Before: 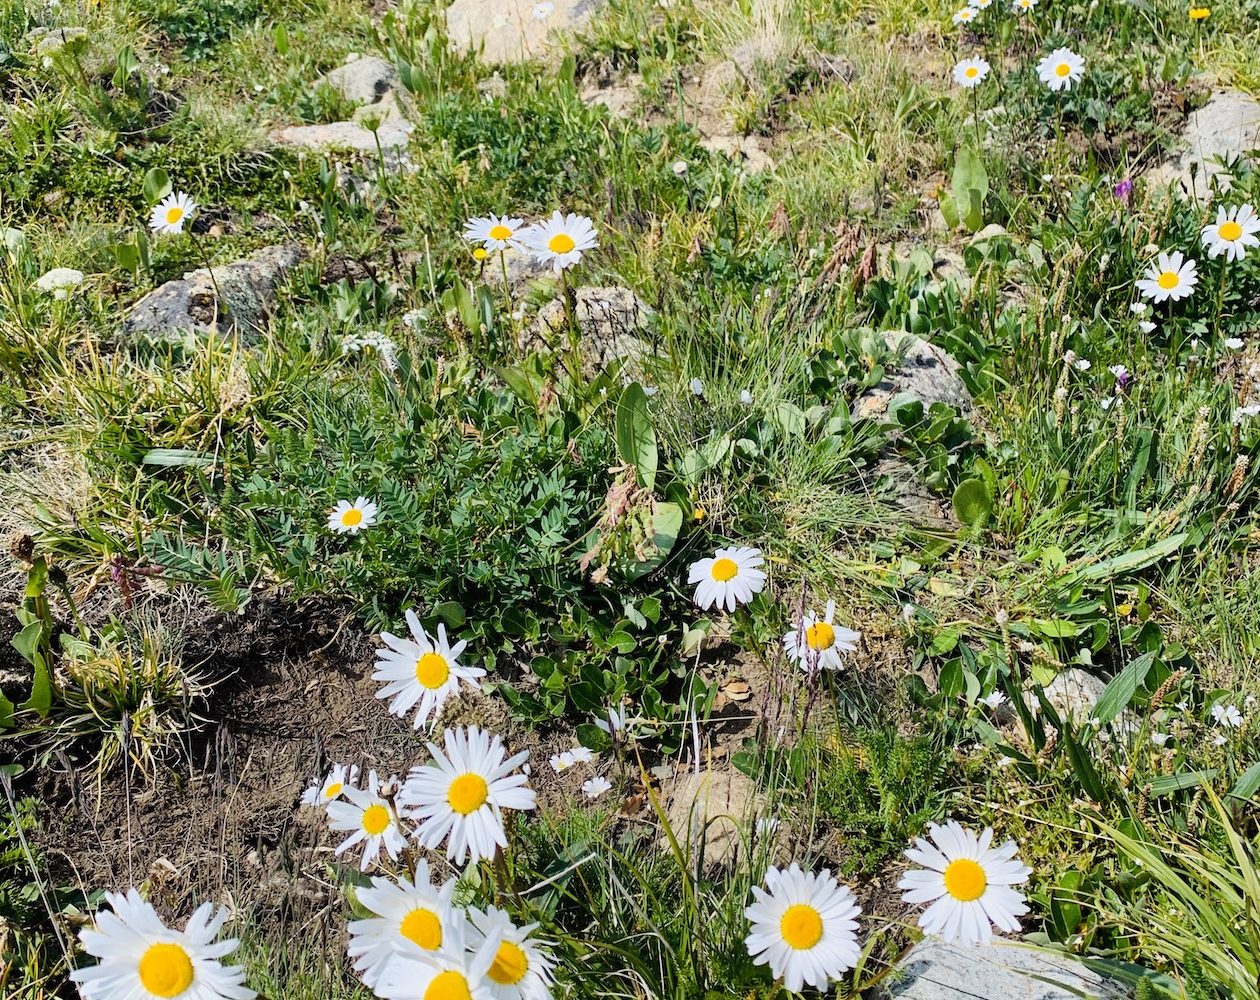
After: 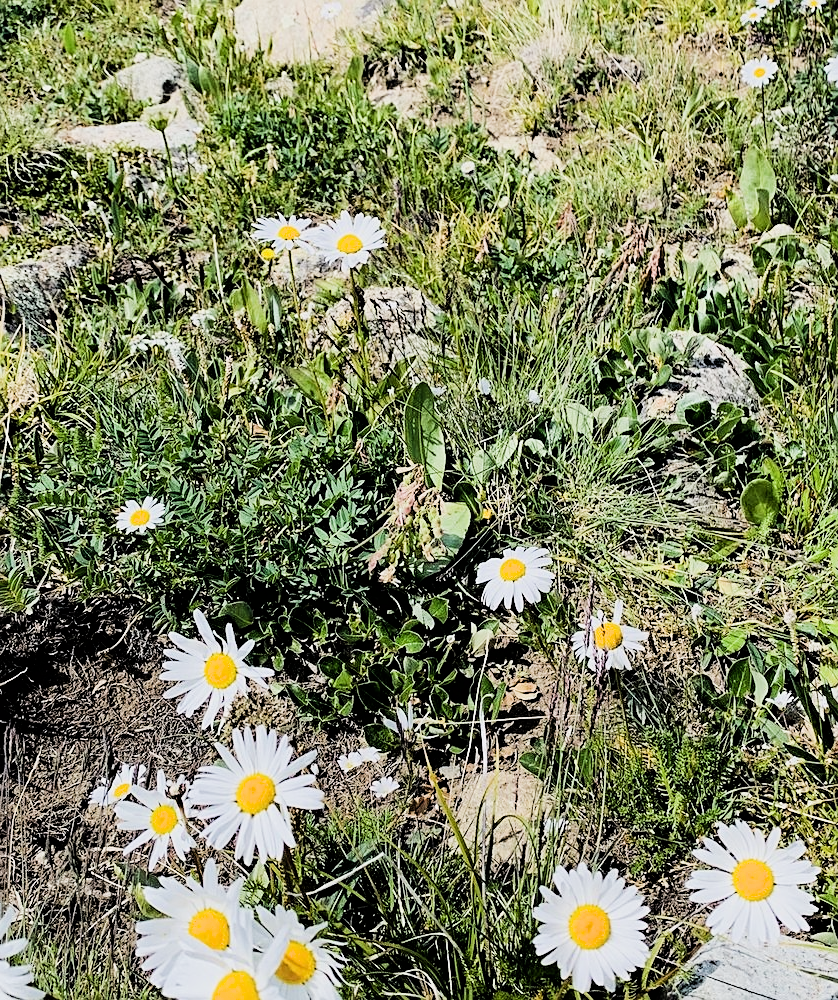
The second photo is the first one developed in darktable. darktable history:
filmic rgb: black relative exposure -5 EV, hardness 2.88, contrast 1.3, highlights saturation mix -30%
crop: left 16.899%, right 16.556%
sharpen: on, module defaults
tone equalizer: -8 EV -0.417 EV, -7 EV -0.389 EV, -6 EV -0.333 EV, -5 EV -0.222 EV, -3 EV 0.222 EV, -2 EV 0.333 EV, -1 EV 0.389 EV, +0 EV 0.417 EV, edges refinement/feathering 500, mask exposure compensation -1.57 EV, preserve details no
